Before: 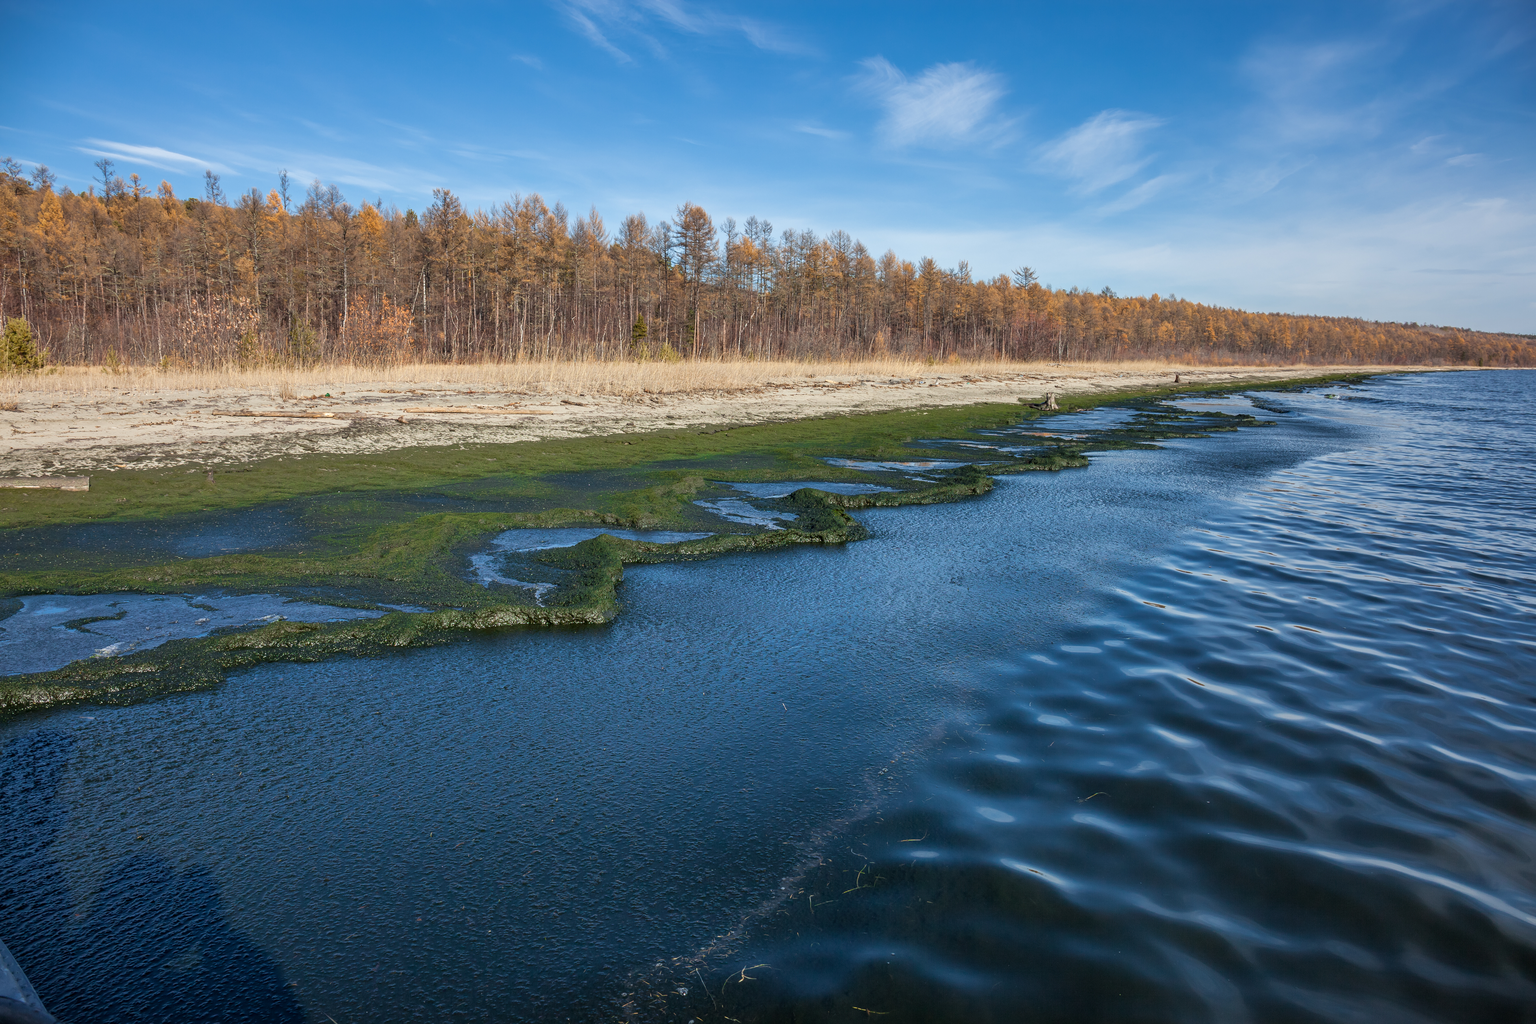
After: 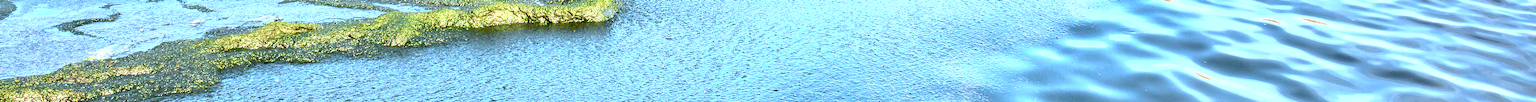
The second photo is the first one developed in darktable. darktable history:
shadows and highlights: shadows 29.61, highlights -30.47, low approximation 0.01, soften with gaussian
tone curve: curves: ch0 [(0.003, 0) (0.066, 0.023) (0.154, 0.082) (0.281, 0.221) (0.405, 0.389) (0.517, 0.553) (0.716, 0.743) (0.822, 0.882) (1, 1)]; ch1 [(0, 0) (0.164, 0.115) (0.337, 0.332) (0.39, 0.398) (0.464, 0.461) (0.501, 0.5) (0.521, 0.526) (0.571, 0.606) (0.656, 0.677) (0.723, 0.731) (0.811, 0.796) (1, 1)]; ch2 [(0, 0) (0.337, 0.382) (0.464, 0.476) (0.501, 0.502) (0.527, 0.54) (0.556, 0.567) (0.575, 0.606) (0.659, 0.736) (1, 1)], color space Lab, independent channels, preserve colors none
rotate and perspective: rotation -0.45°, automatic cropping original format, crop left 0.008, crop right 0.992, crop top 0.012, crop bottom 0.988
crop and rotate: top 59.084%, bottom 30.916%
exposure: exposure 2 EV, compensate exposure bias true, compensate highlight preservation false
